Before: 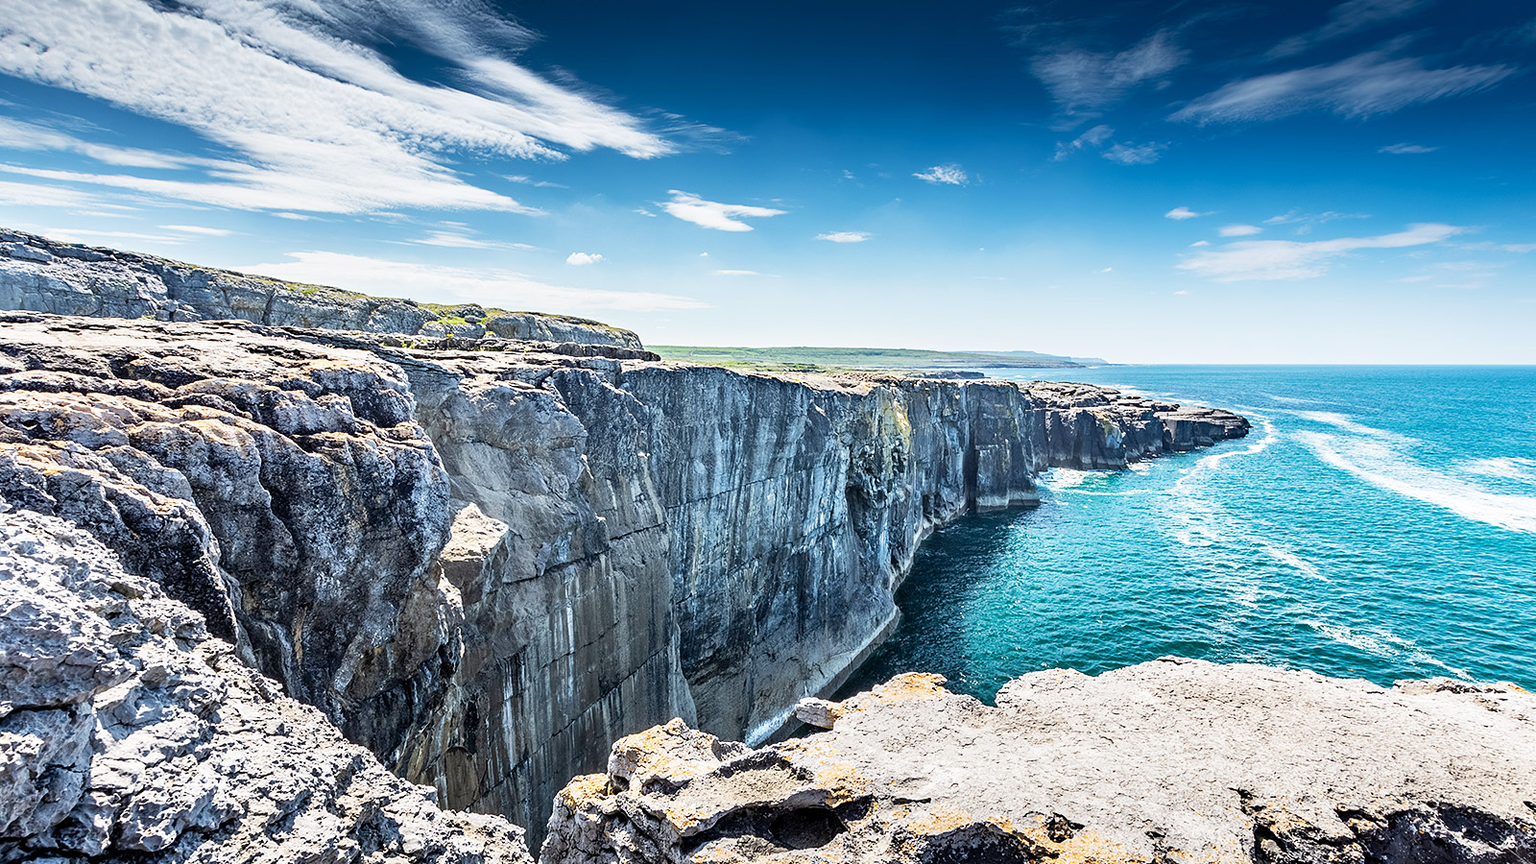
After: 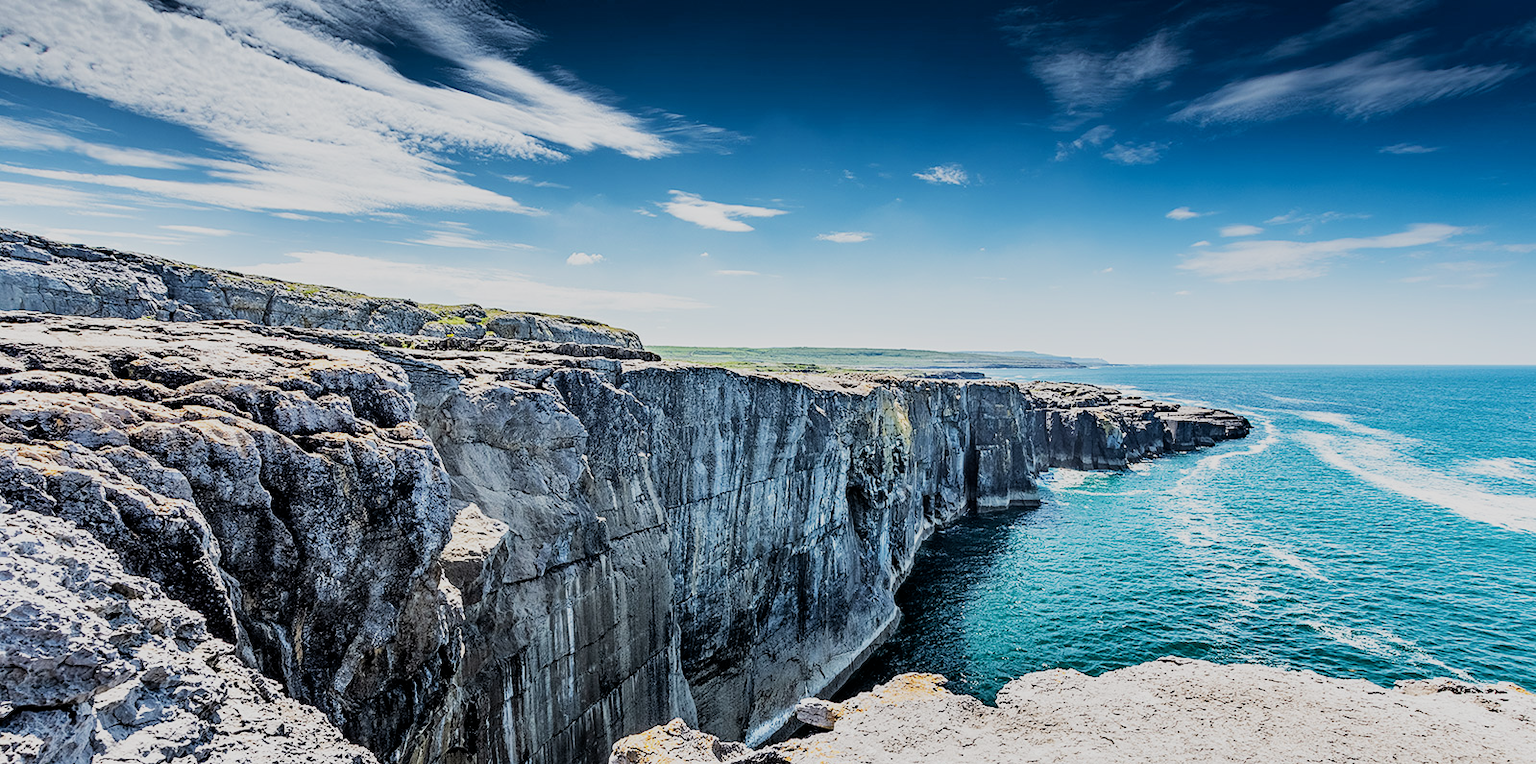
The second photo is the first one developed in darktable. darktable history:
filmic rgb: black relative exposure -5 EV, hardness 2.88, contrast 1.4, highlights saturation mix -20%
tone equalizer: -8 EV 0.25 EV, -7 EV 0.417 EV, -6 EV 0.417 EV, -5 EV 0.25 EV, -3 EV -0.25 EV, -2 EV -0.417 EV, -1 EV -0.417 EV, +0 EV -0.25 EV, edges refinement/feathering 500, mask exposure compensation -1.57 EV, preserve details guided filter
crop and rotate: top 0%, bottom 11.49%
